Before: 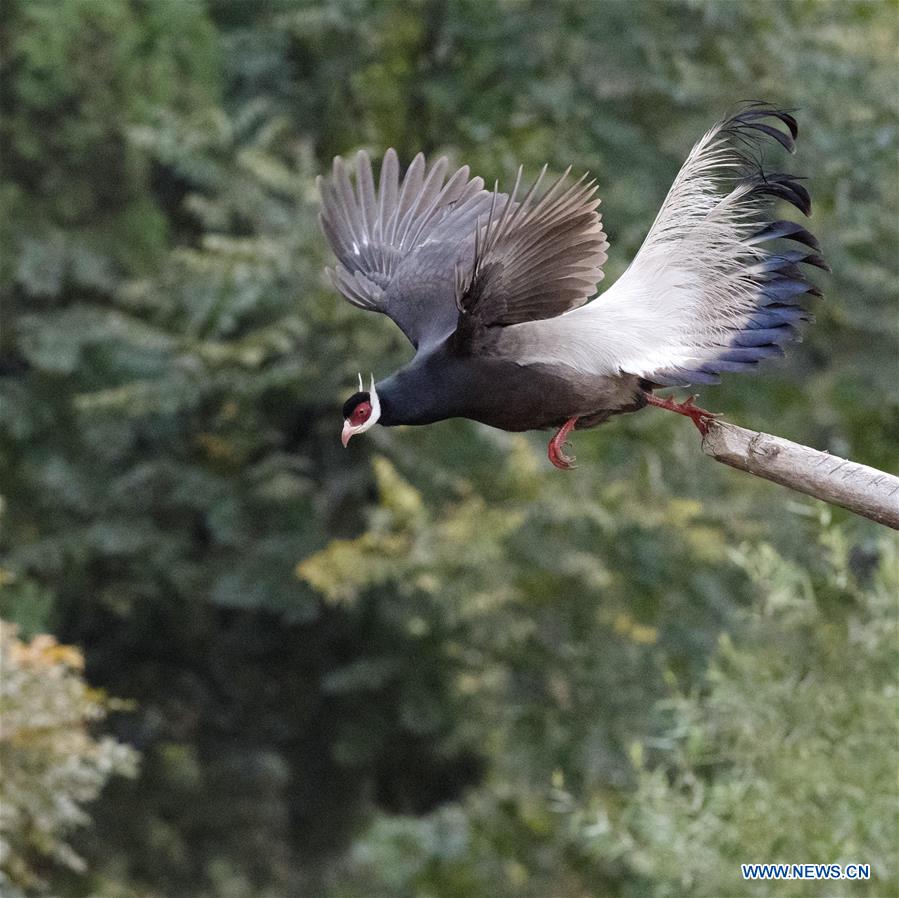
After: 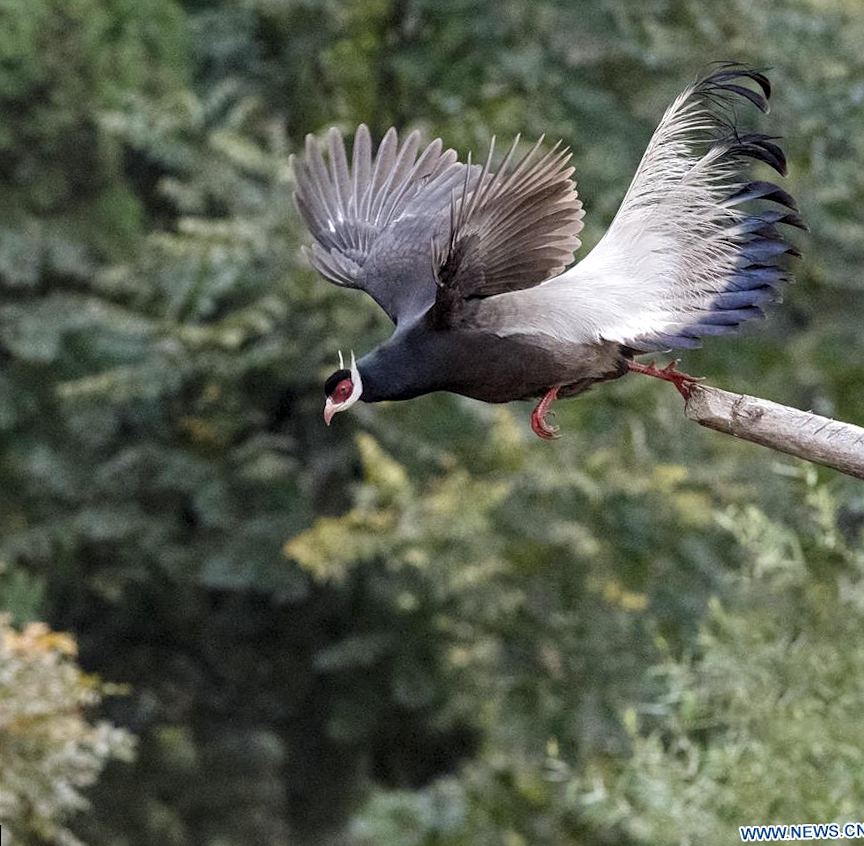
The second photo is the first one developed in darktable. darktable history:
local contrast: on, module defaults
sharpen: amount 0.2
rotate and perspective: rotation -2.12°, lens shift (vertical) 0.009, lens shift (horizontal) -0.008, automatic cropping original format, crop left 0.036, crop right 0.964, crop top 0.05, crop bottom 0.959
